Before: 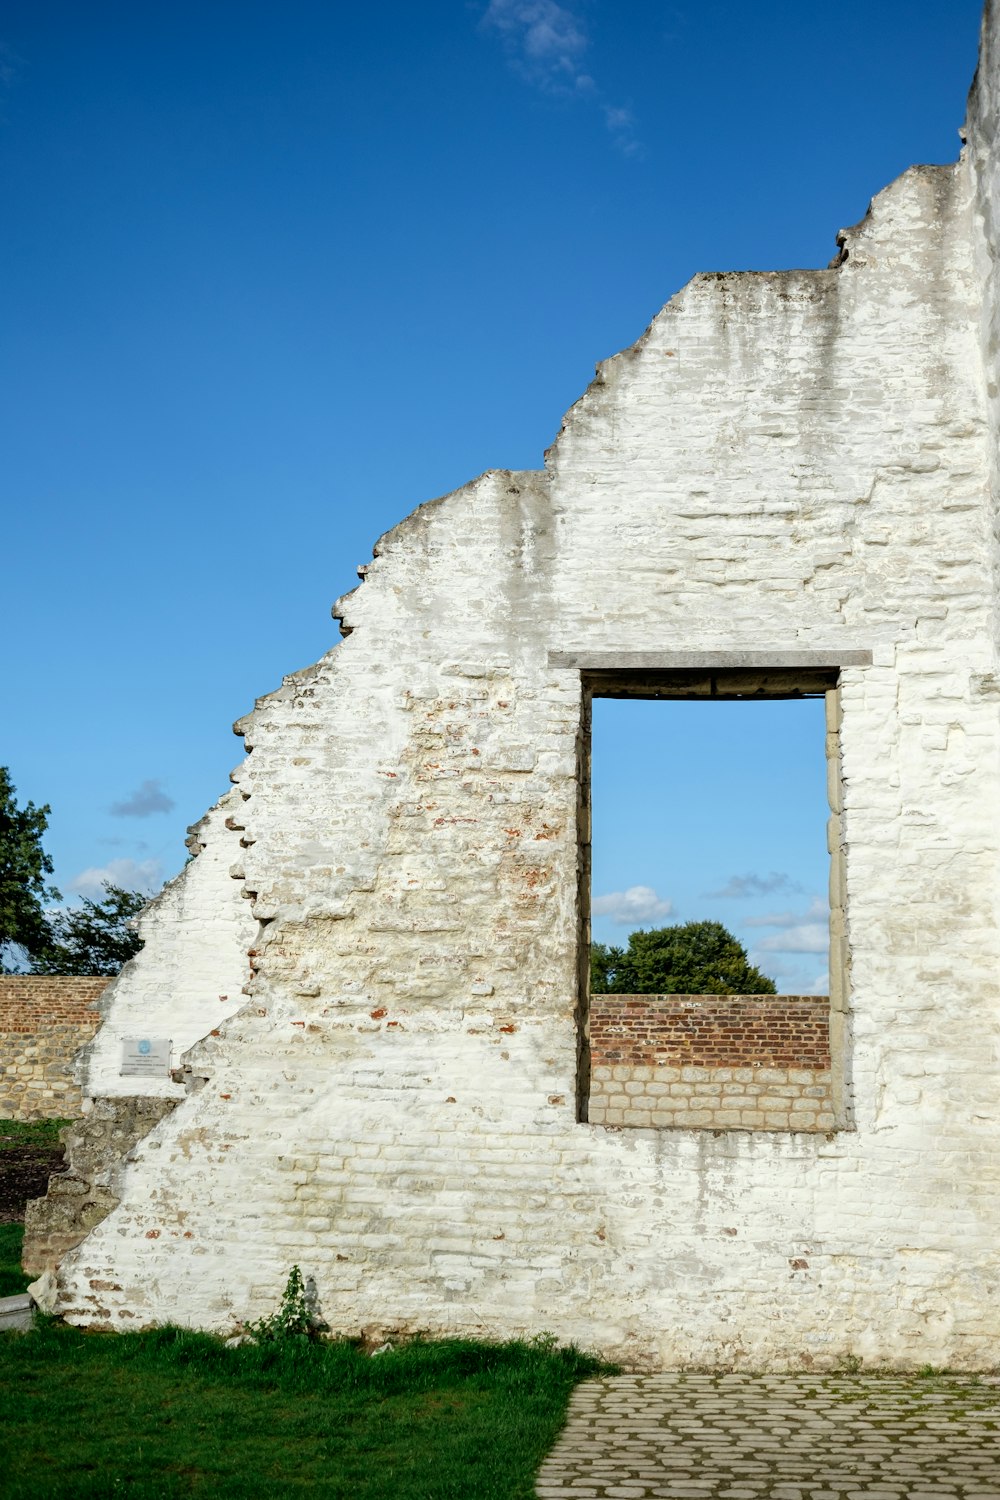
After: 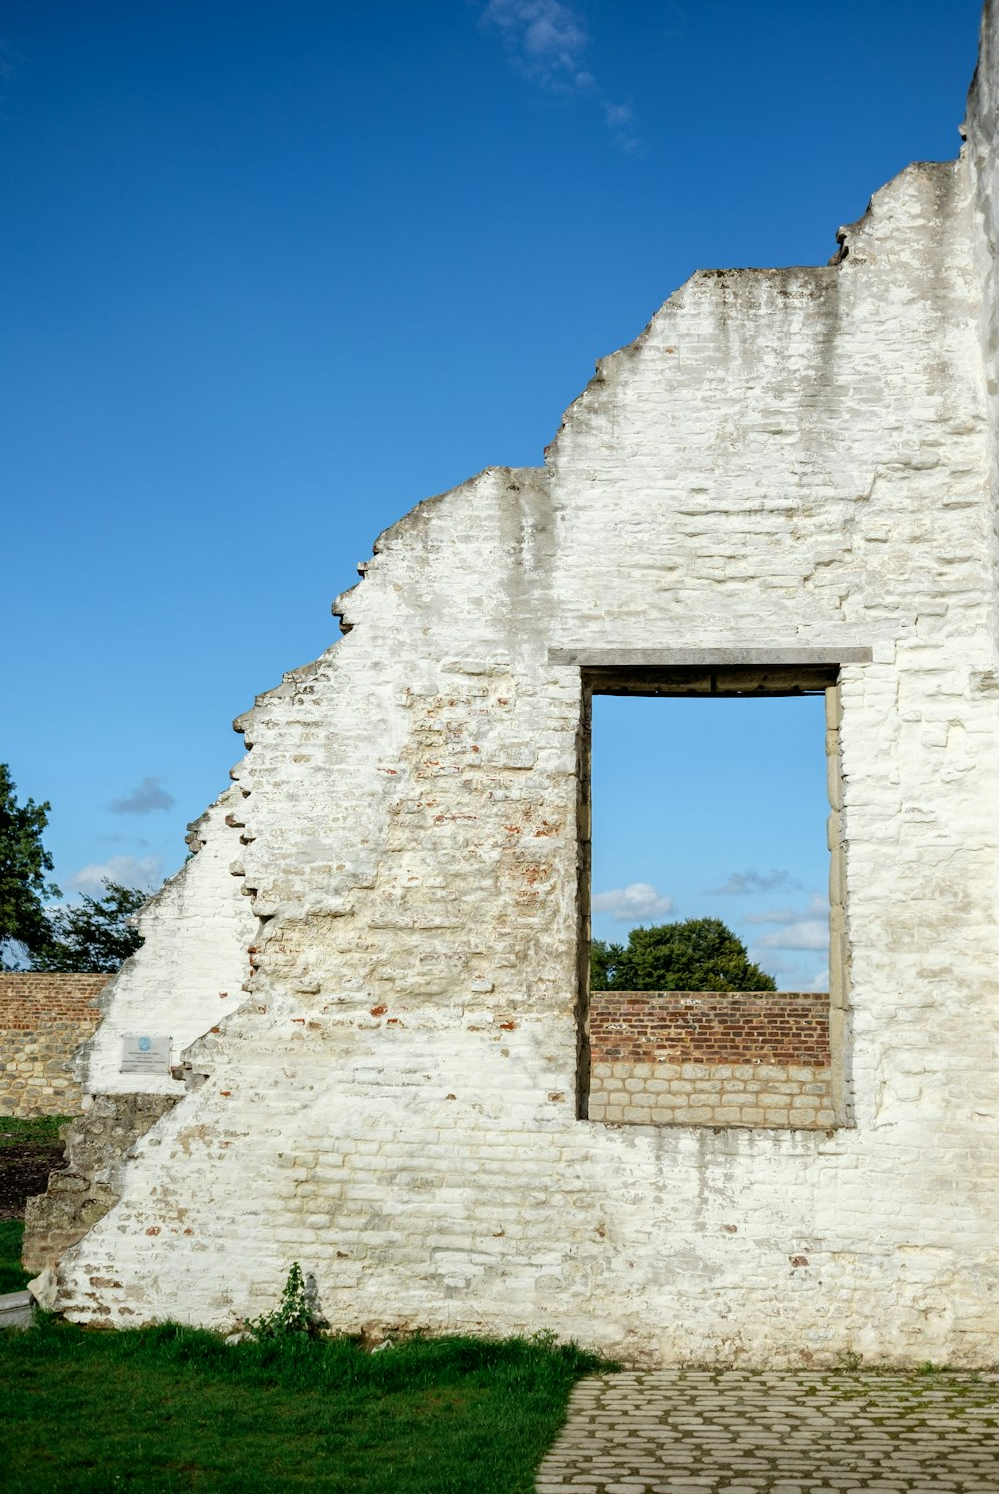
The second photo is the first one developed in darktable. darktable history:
crop: top 0.201%, bottom 0.174%
